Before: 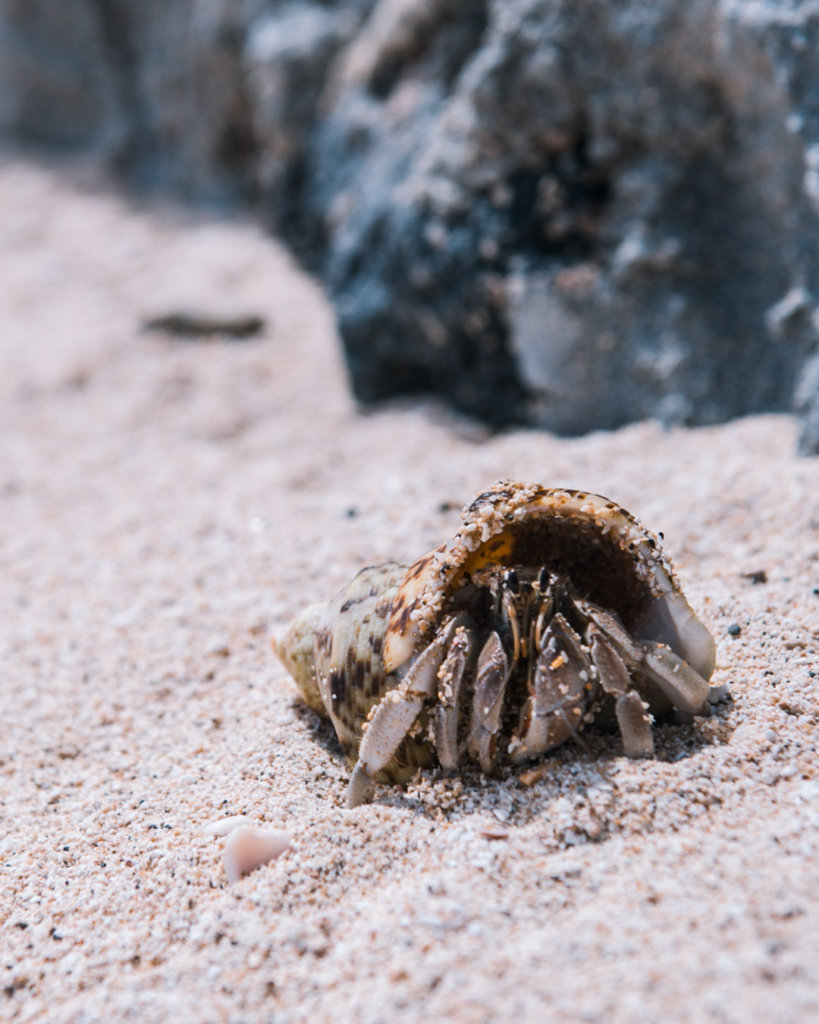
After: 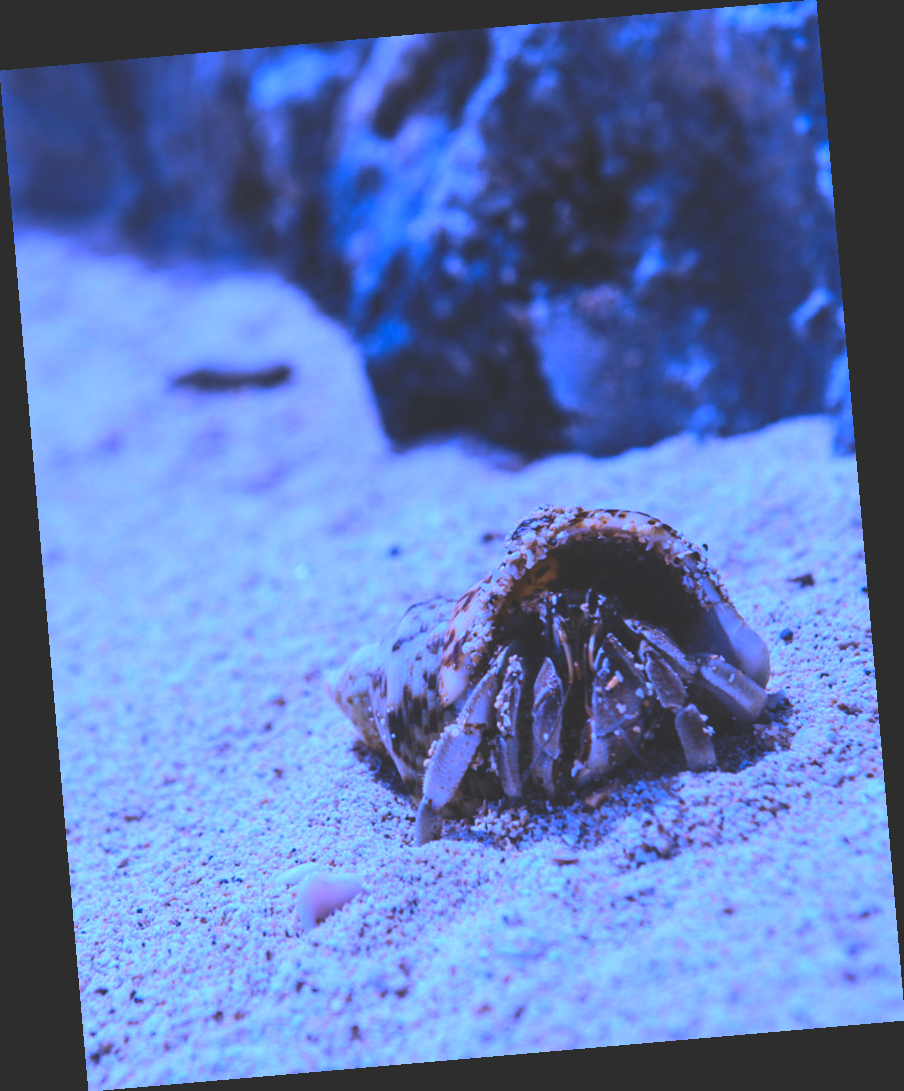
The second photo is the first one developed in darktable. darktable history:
rgb curve: curves: ch0 [(0, 0.186) (0.314, 0.284) (0.775, 0.708) (1, 1)], compensate middle gray true, preserve colors none
rotate and perspective: rotation -4.98°, automatic cropping off
color calibration: output R [1.063, -0.012, -0.003, 0], output B [-0.079, 0.047, 1, 0], illuminant custom, x 0.46, y 0.43, temperature 2642.66 K
